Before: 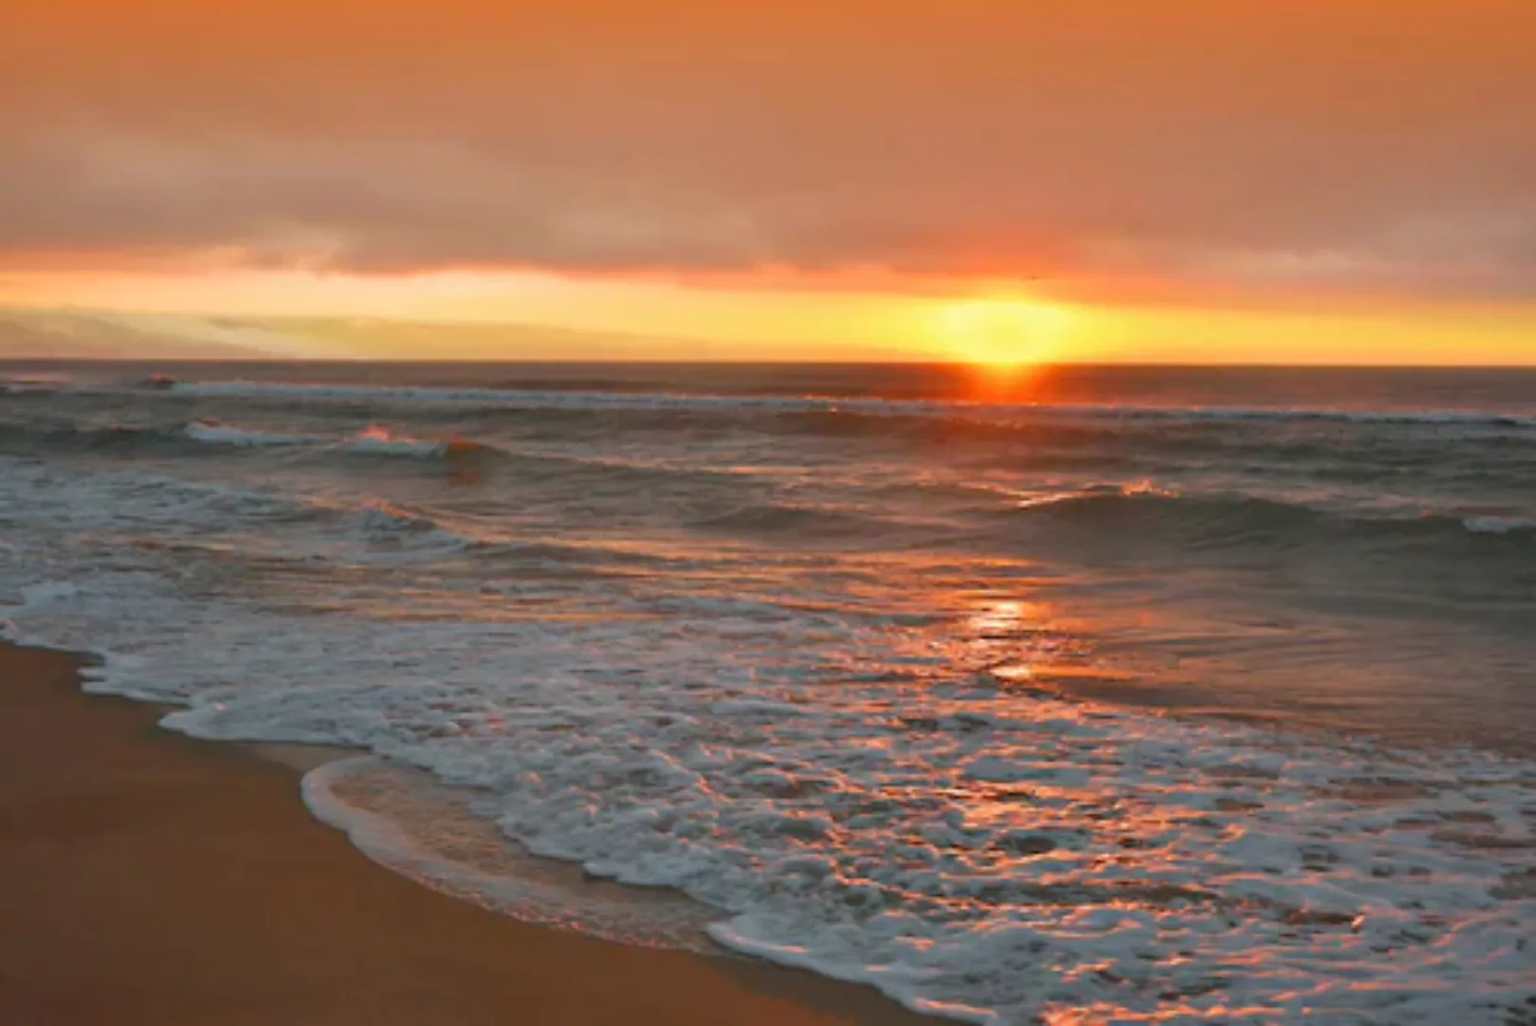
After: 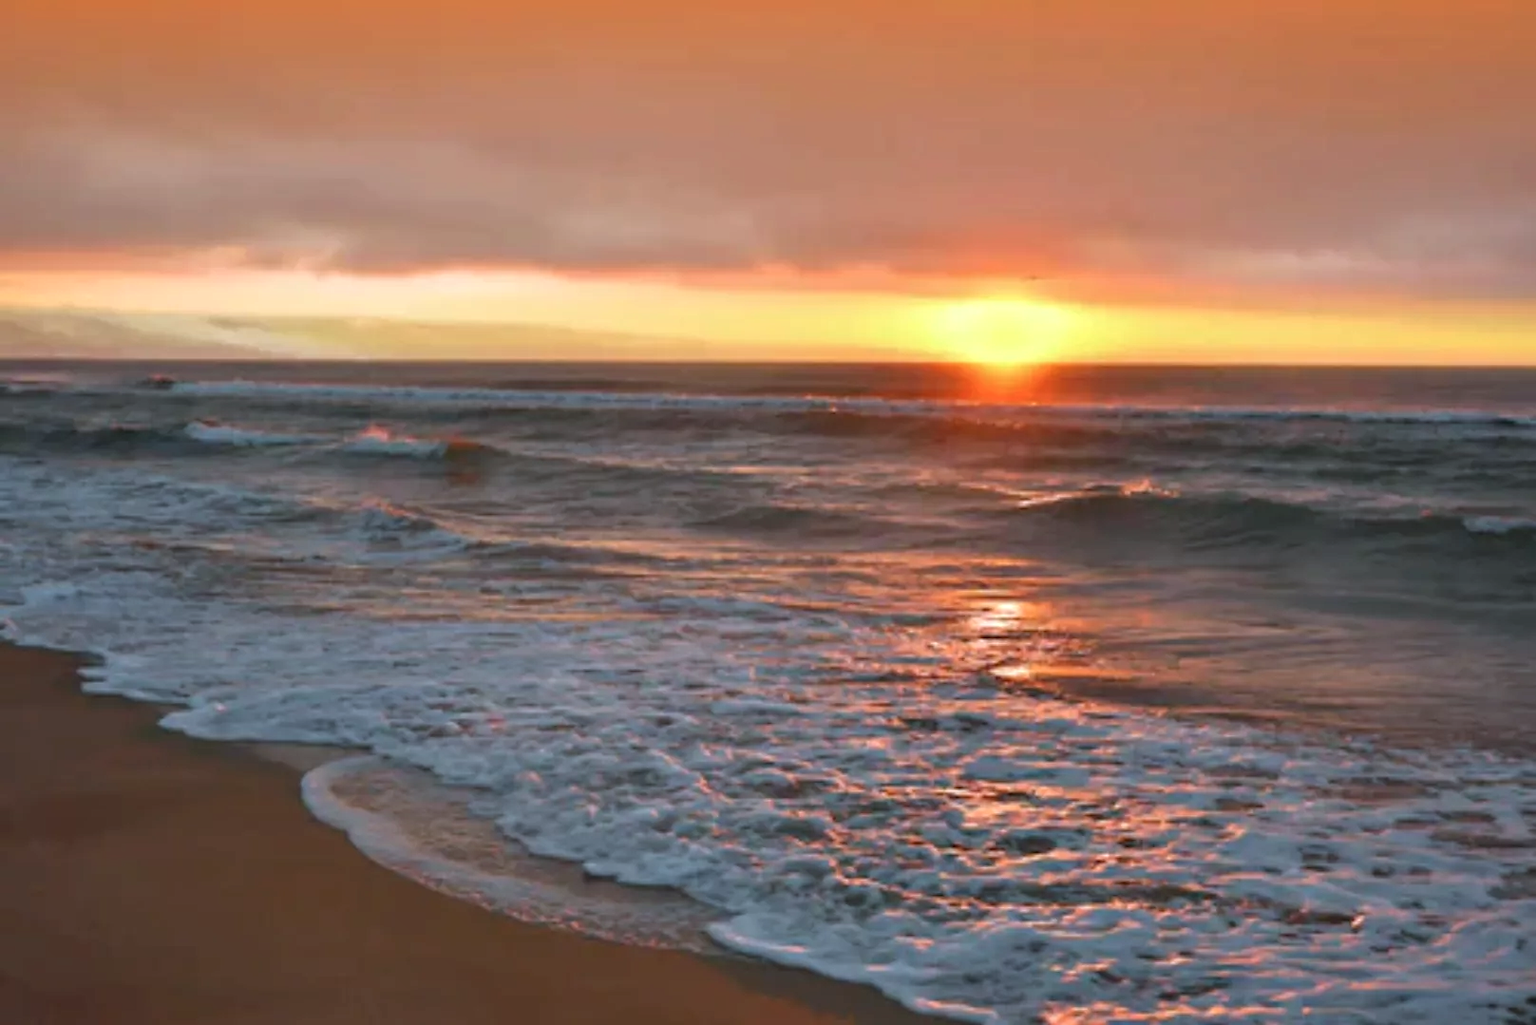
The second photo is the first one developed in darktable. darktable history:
local contrast: detail 130%
color calibration: x 0.37, y 0.382, temperature 4313.32 K
